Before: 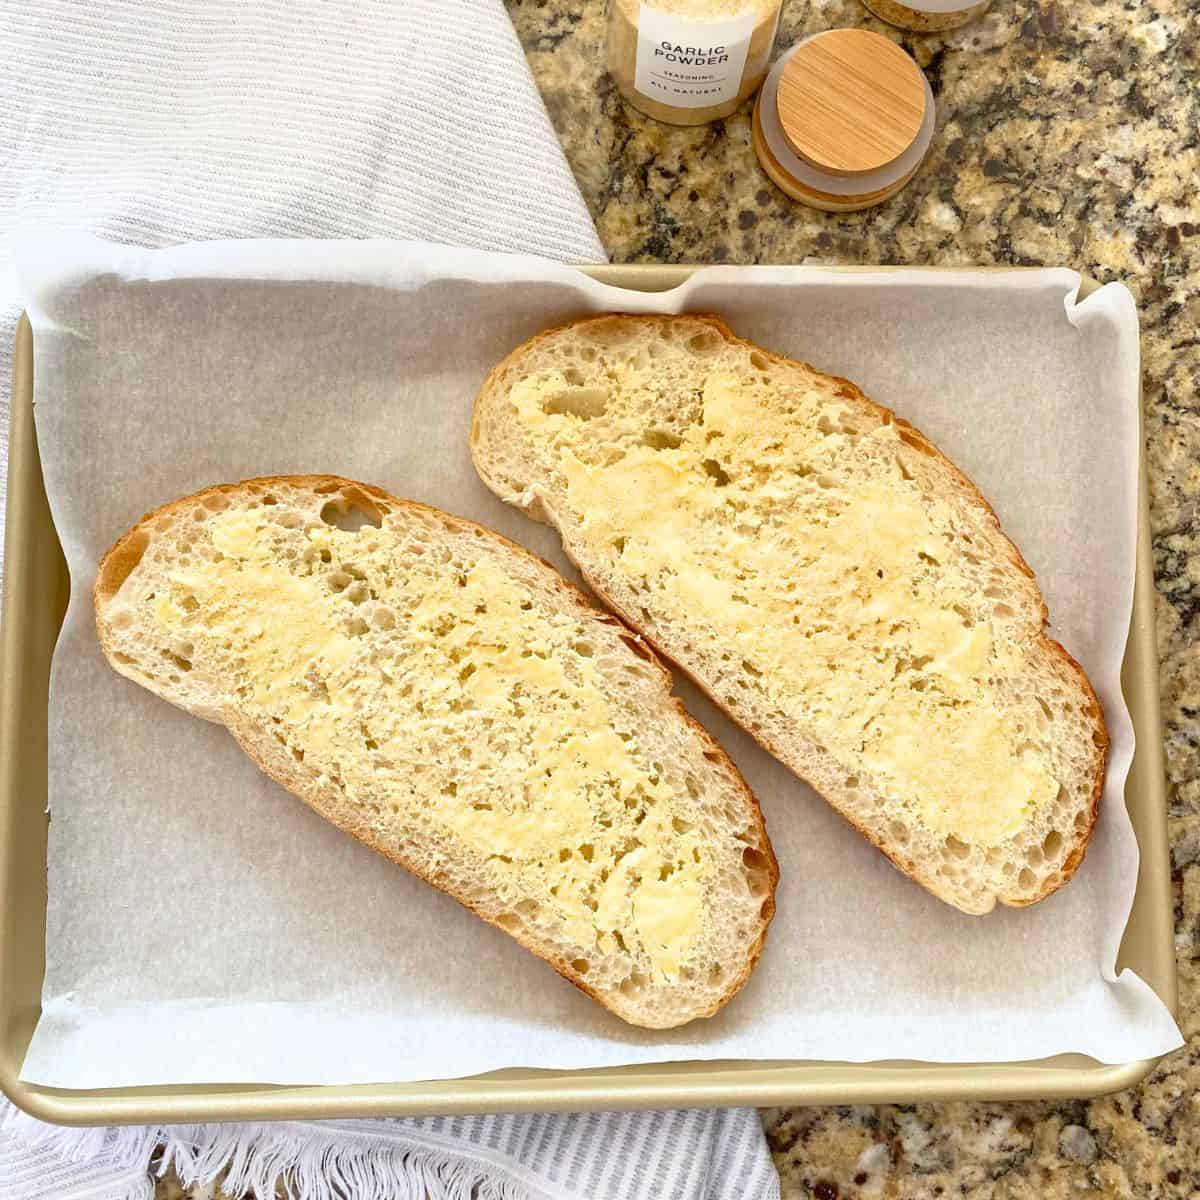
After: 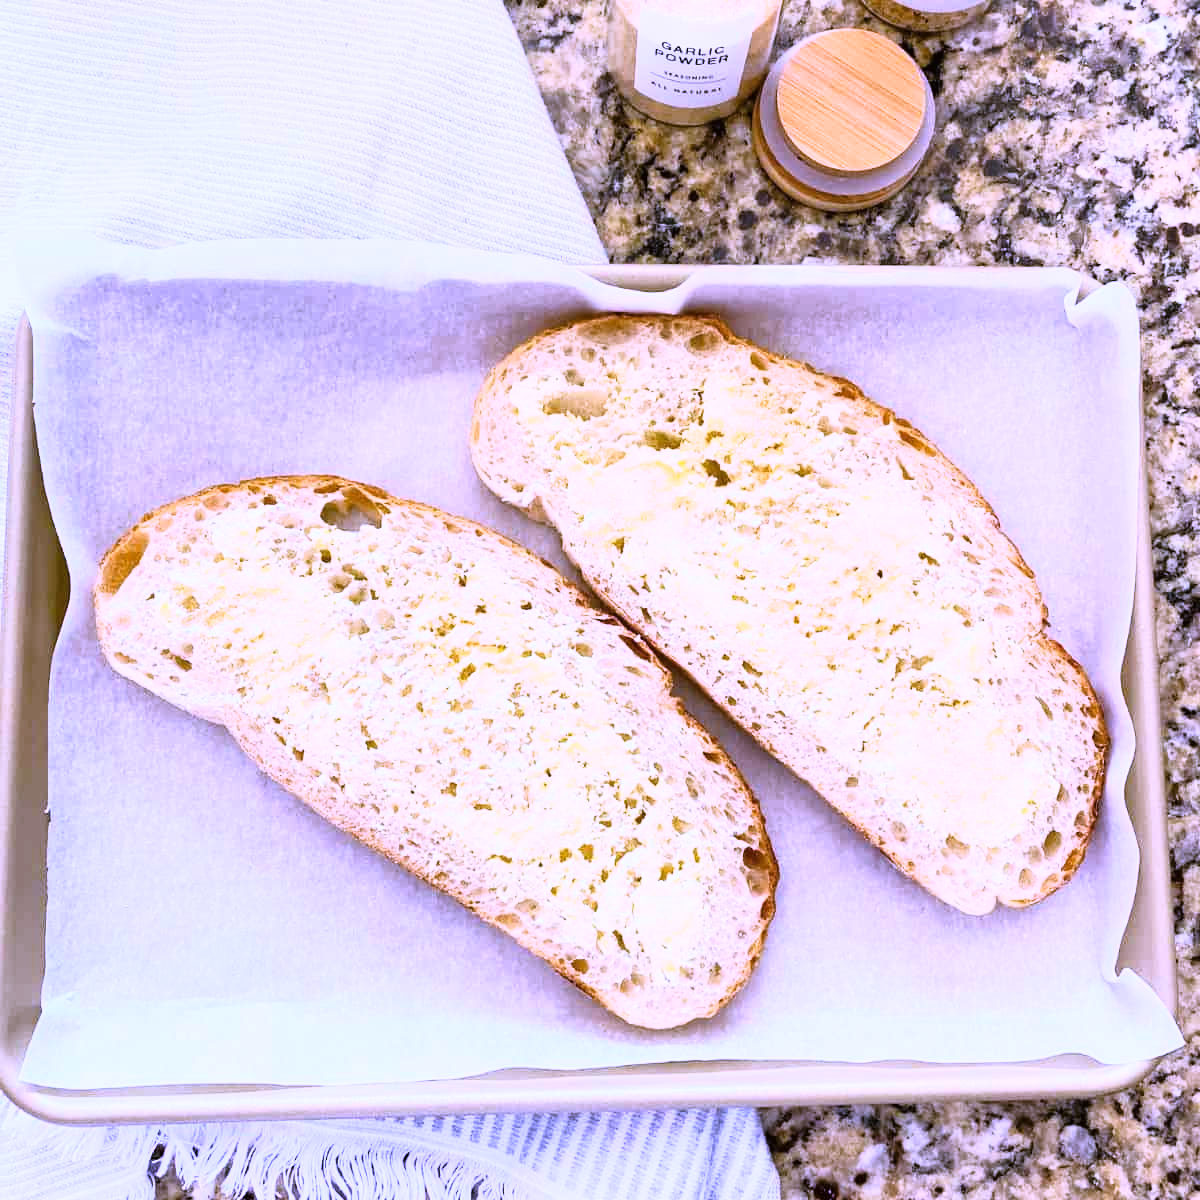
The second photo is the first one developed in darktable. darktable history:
white balance: red 0.98, blue 1.61
tone curve: curves: ch0 [(0.016, 0.011) (0.084, 0.026) (0.469, 0.508) (0.721, 0.862) (1, 1)], color space Lab, linked channels, preserve colors none
